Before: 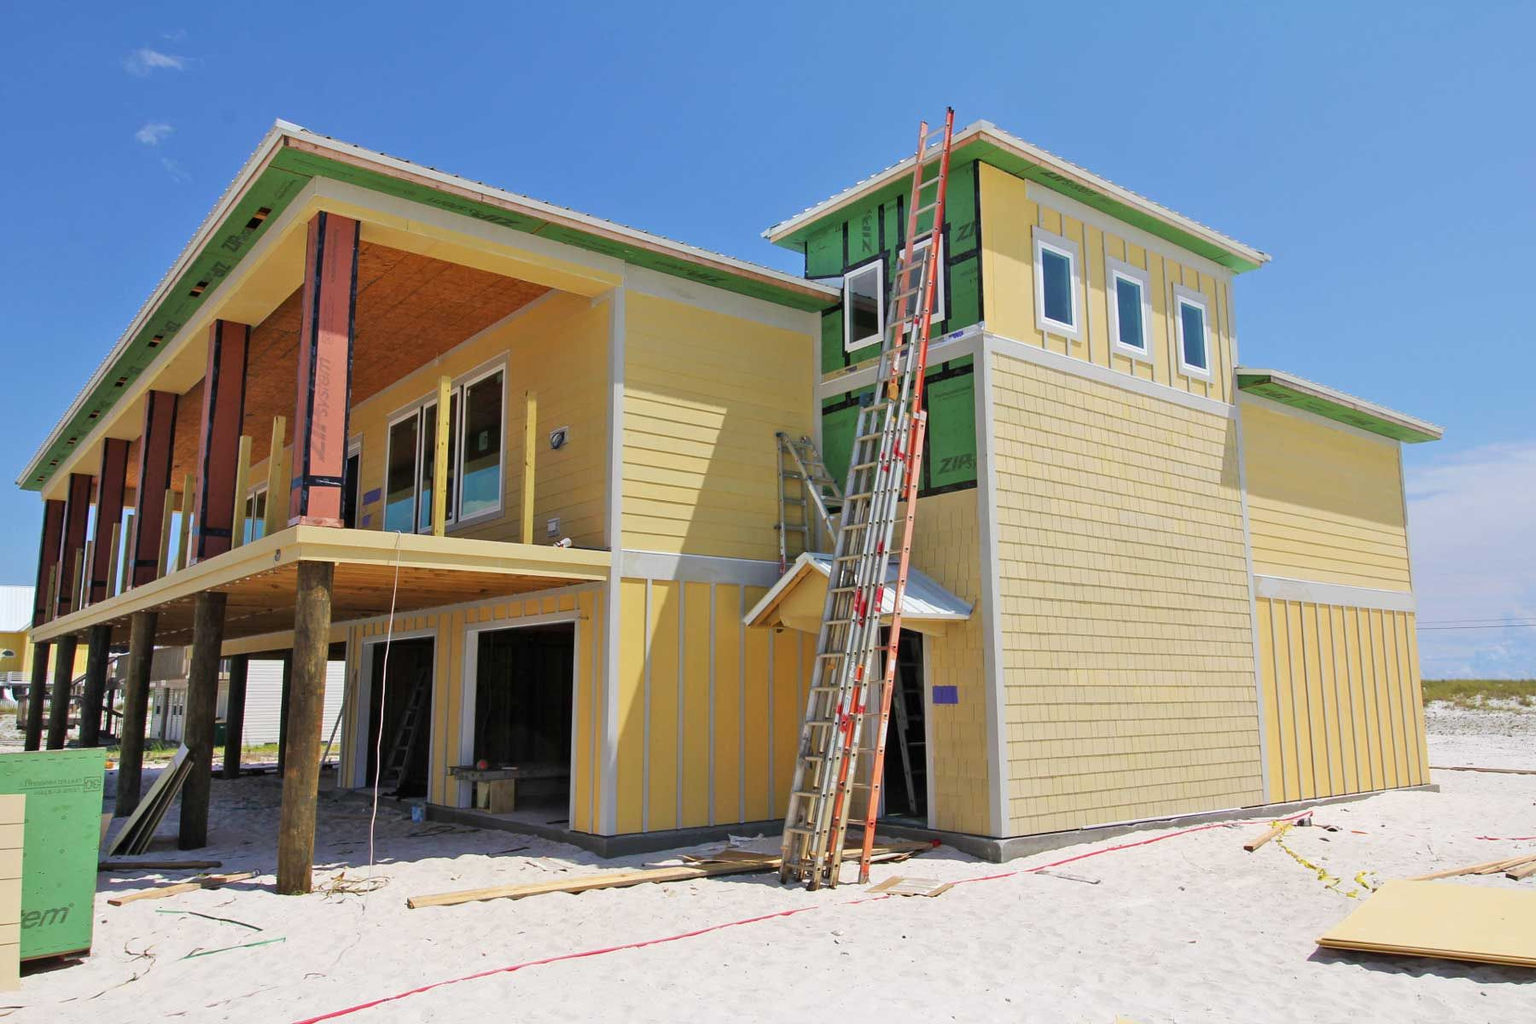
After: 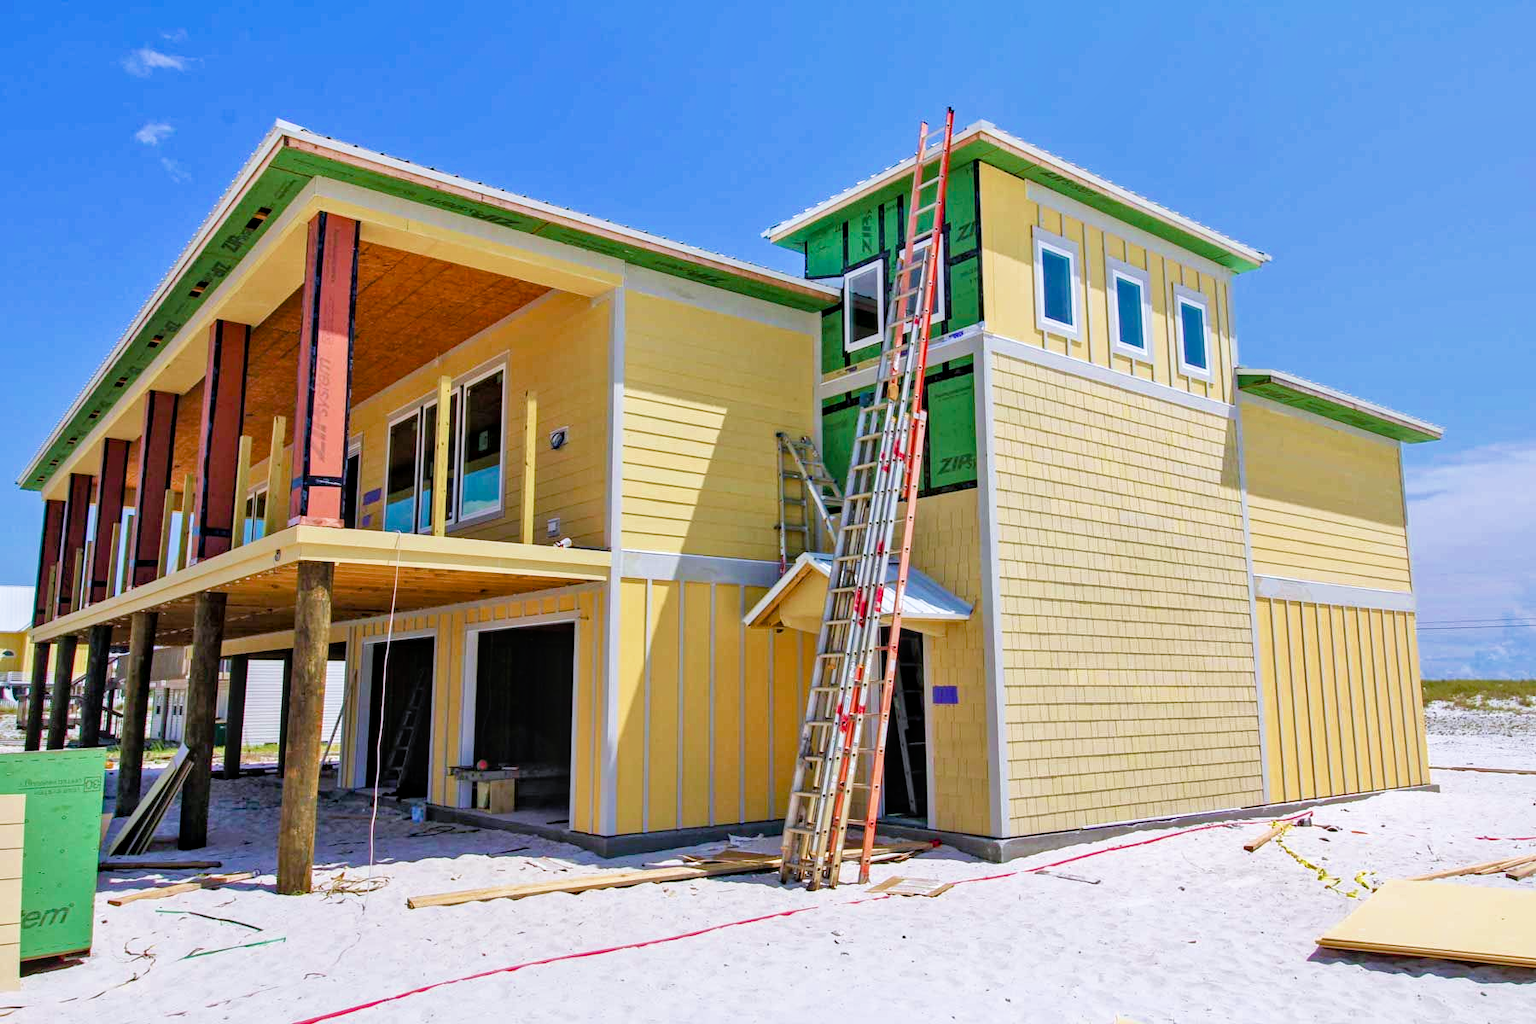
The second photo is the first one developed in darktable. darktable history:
local contrast: on, module defaults
color calibration: illuminant as shot in camera, x 0.358, y 0.373, temperature 4628.91 K
haze removal: compatibility mode true, adaptive false
shadows and highlights: on, module defaults
velvia: on, module defaults
color balance rgb "Natrual Skin x Brilliance": perceptual saturation grading › global saturation 20%, perceptual saturation grading › highlights -50%, perceptual saturation grading › shadows 30%, perceptual brilliance grading › global brilliance 10%, perceptual brilliance grading › shadows 15%
filmic rgb: black relative exposure -8.07 EV, white relative exposure 3 EV, hardness 5.35, contrast 1.25
